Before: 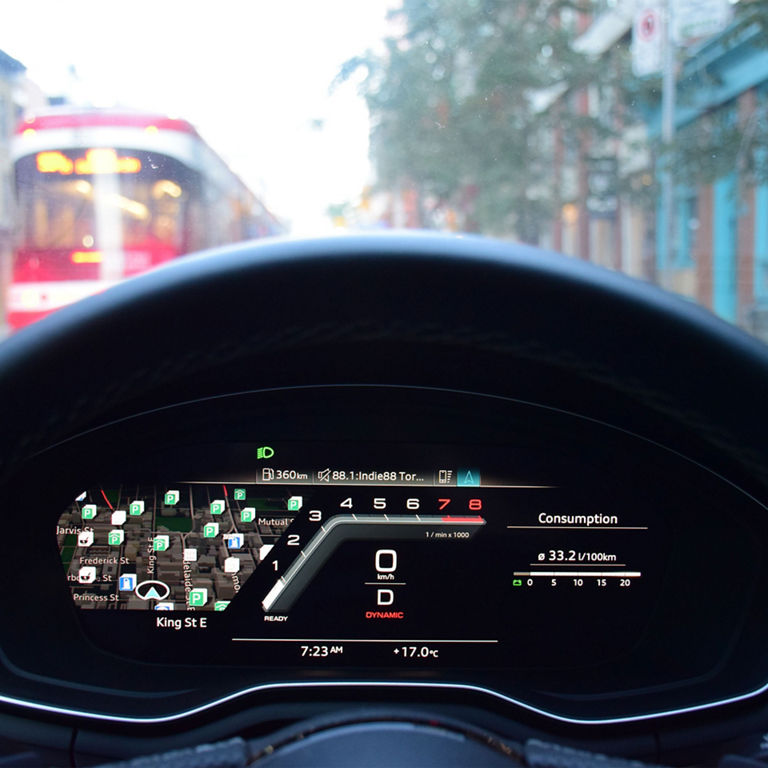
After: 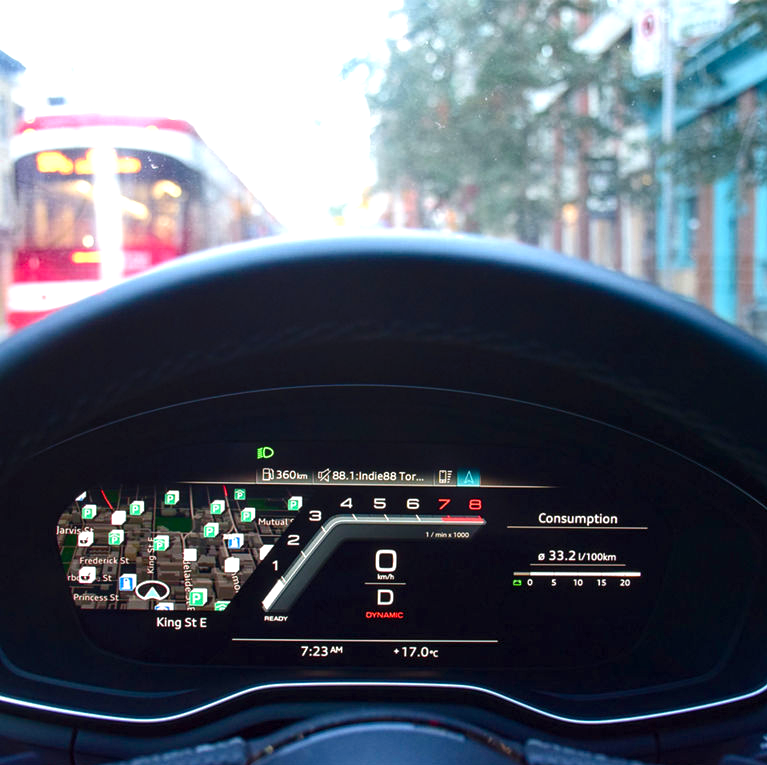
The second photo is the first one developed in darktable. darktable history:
exposure: exposure 0.212 EV, compensate highlight preservation false
crop: top 0.113%, bottom 0.188%
local contrast: on, module defaults
color balance rgb: perceptual saturation grading › global saturation 20%, perceptual saturation grading › highlights -25.501%, perceptual saturation grading › shadows 49.248%, perceptual brilliance grading › global brilliance 15.482%, perceptual brilliance grading › shadows -34.972%, contrast -9.674%
